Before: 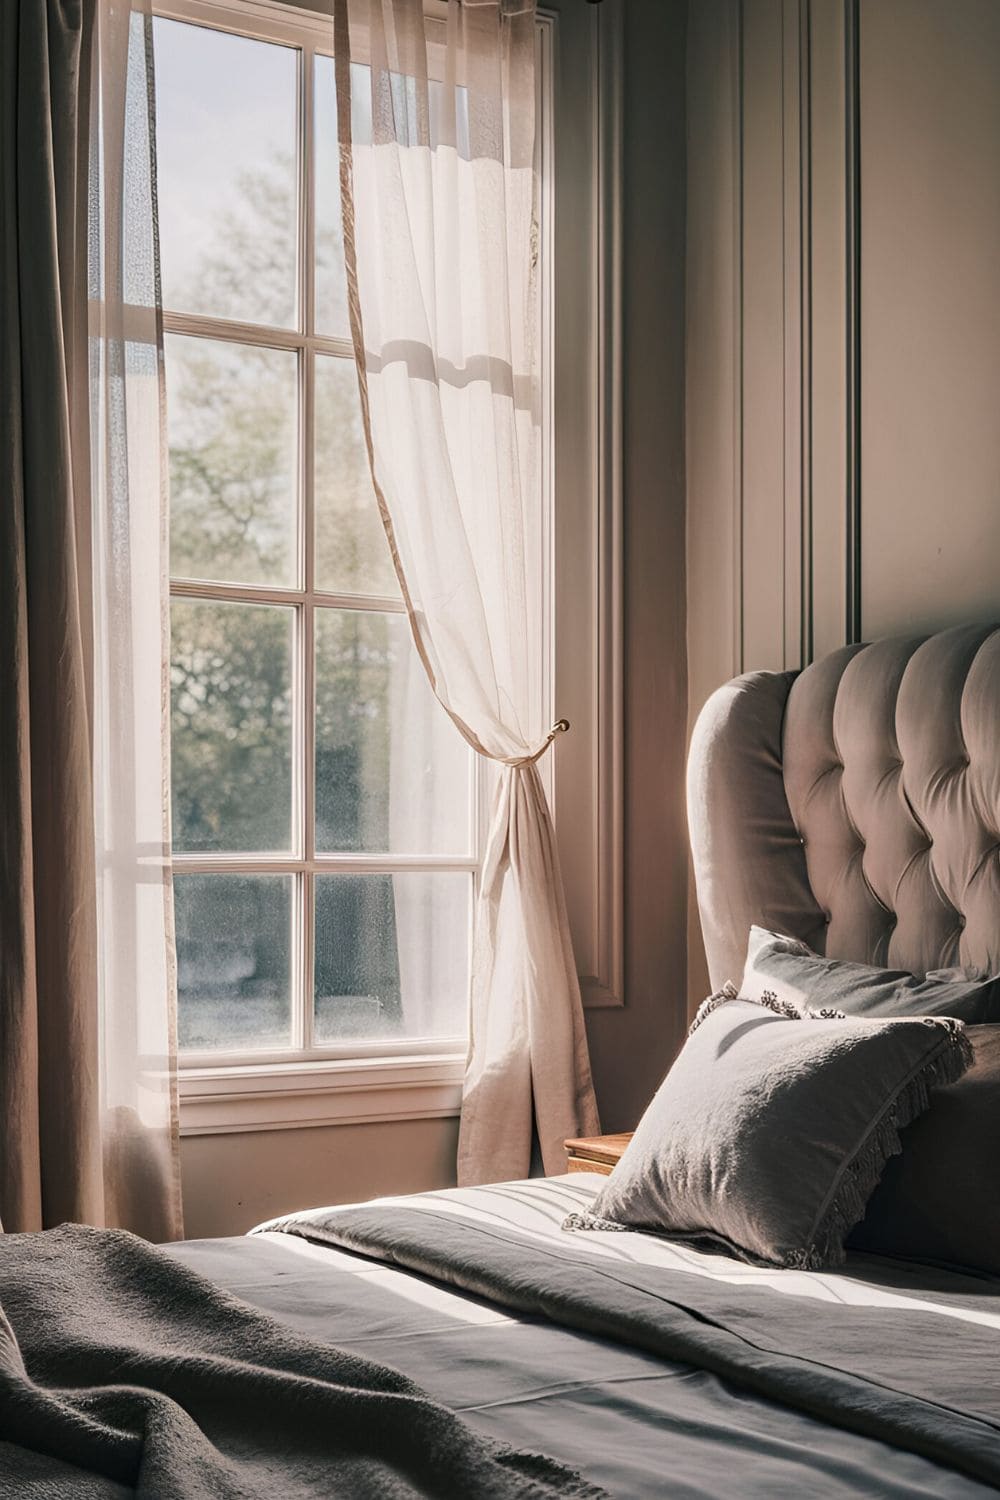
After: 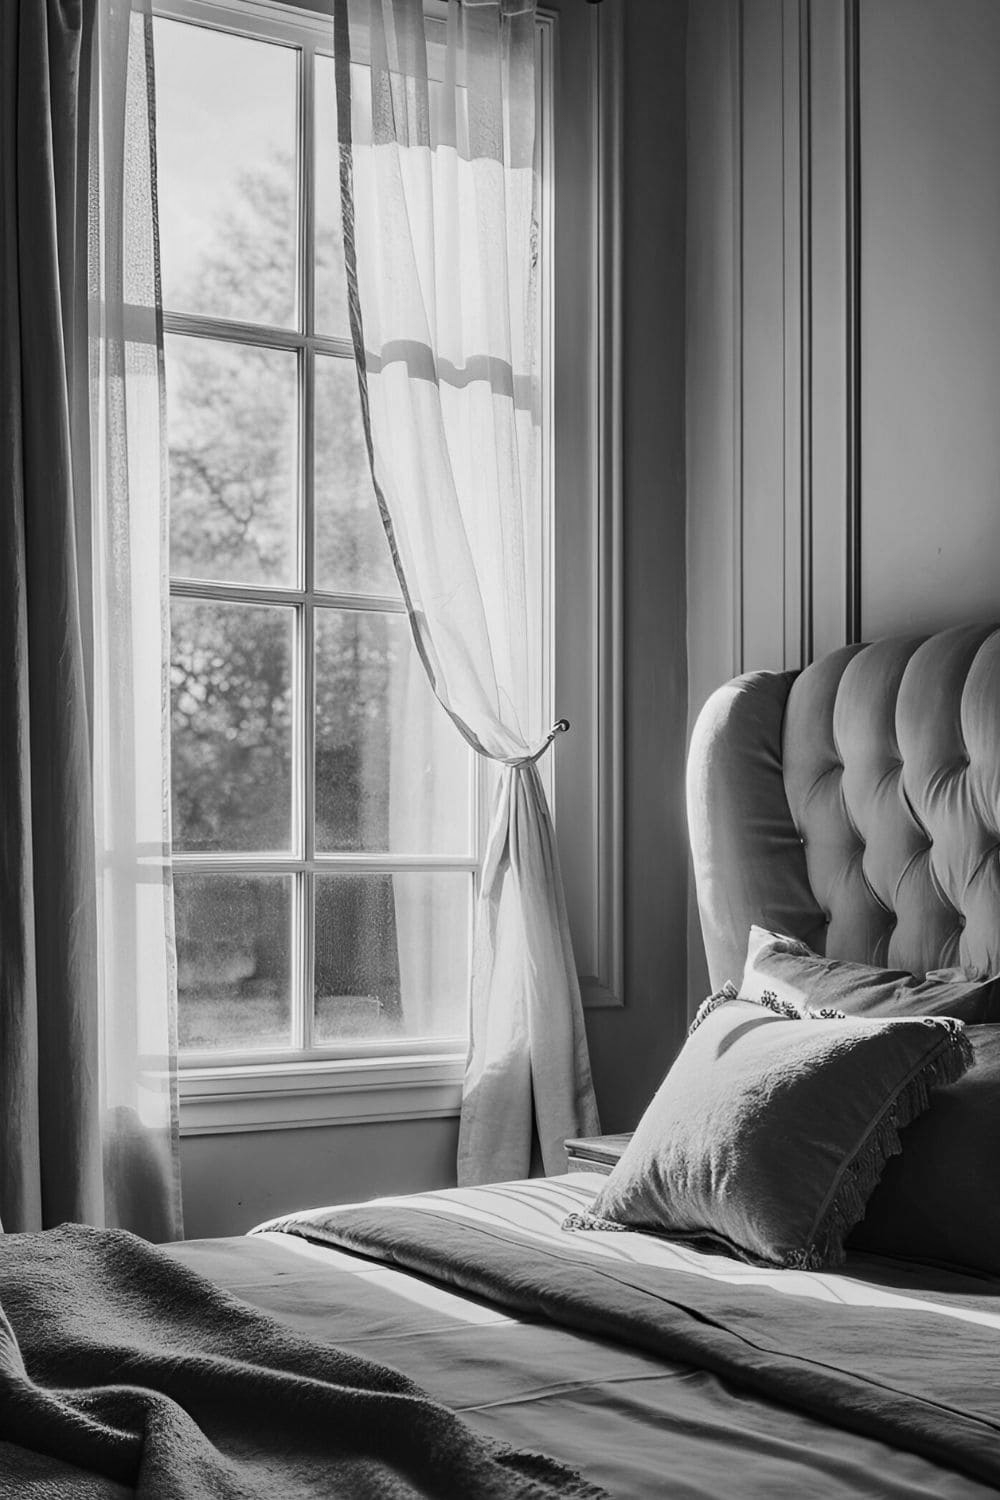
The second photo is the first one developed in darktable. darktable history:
graduated density: rotation -180°, offset 27.42
shadows and highlights: highlights color adjustment 0%, soften with gaussian
contrast brightness saturation: contrast 0.11, saturation -0.17
monochrome: size 1
